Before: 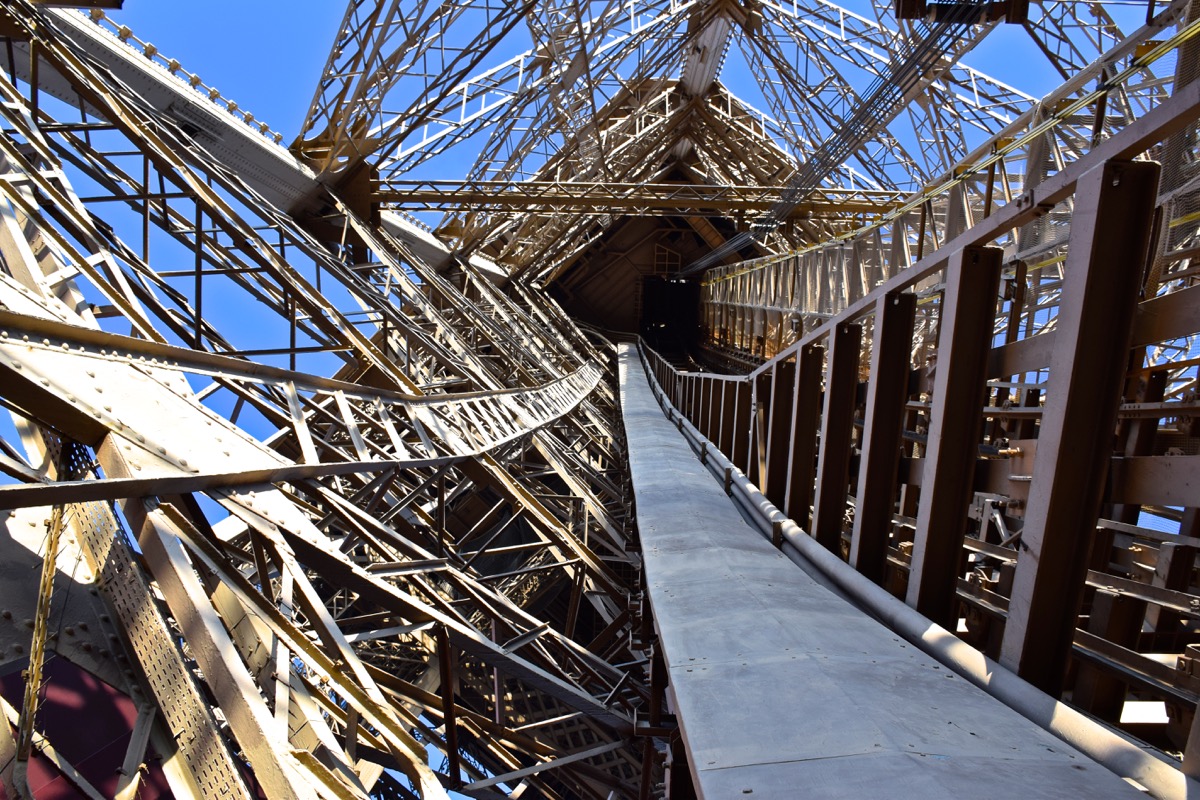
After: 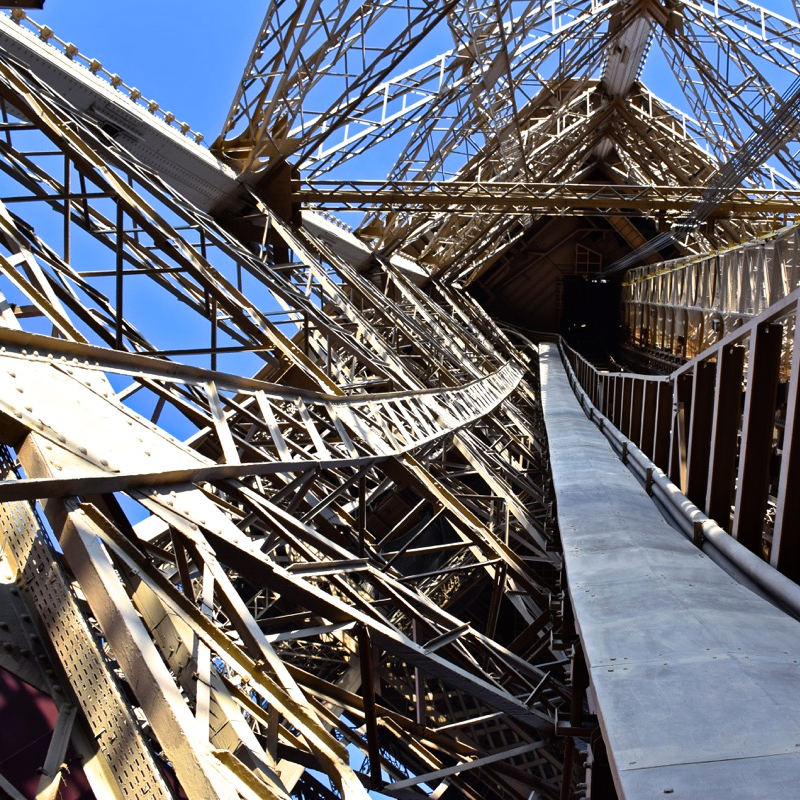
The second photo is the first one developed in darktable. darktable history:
crop and rotate: left 6.617%, right 26.717%
rgb curve: curves: ch0 [(0, 0) (0.078, 0.051) (0.929, 0.956) (1, 1)], compensate middle gray true
